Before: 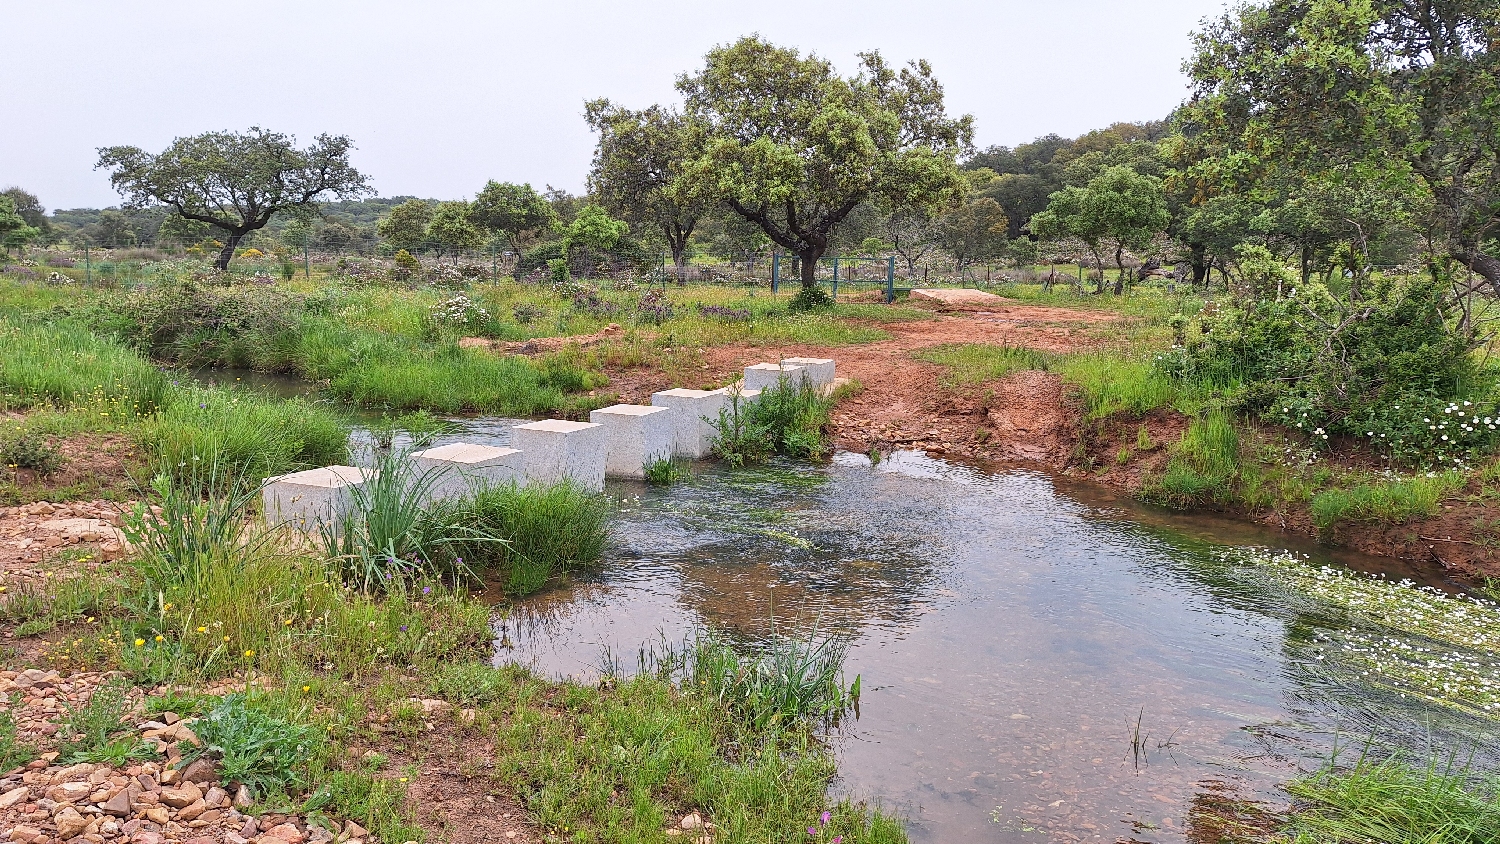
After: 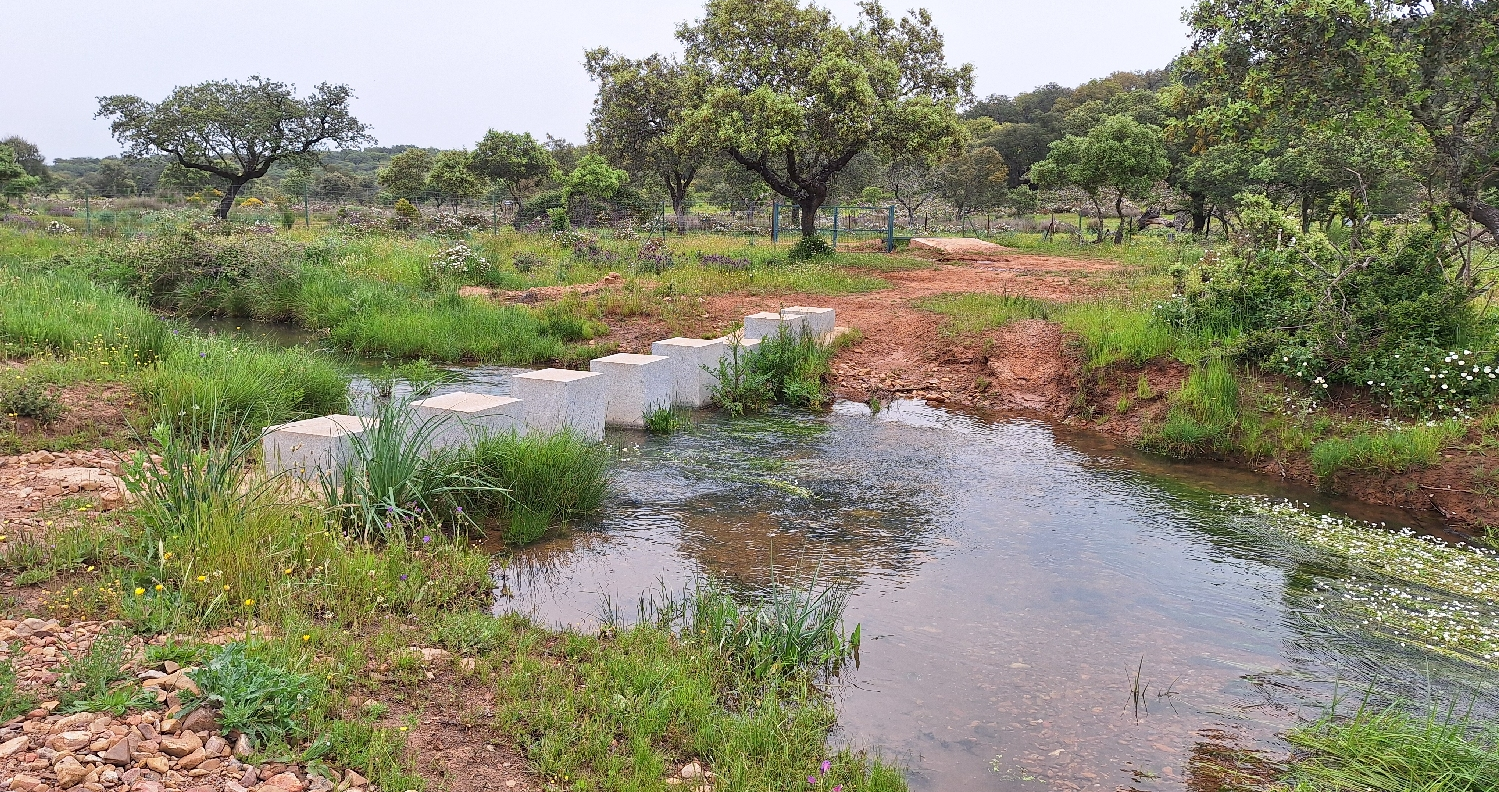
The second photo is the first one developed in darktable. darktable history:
crop and rotate: top 6.122%
